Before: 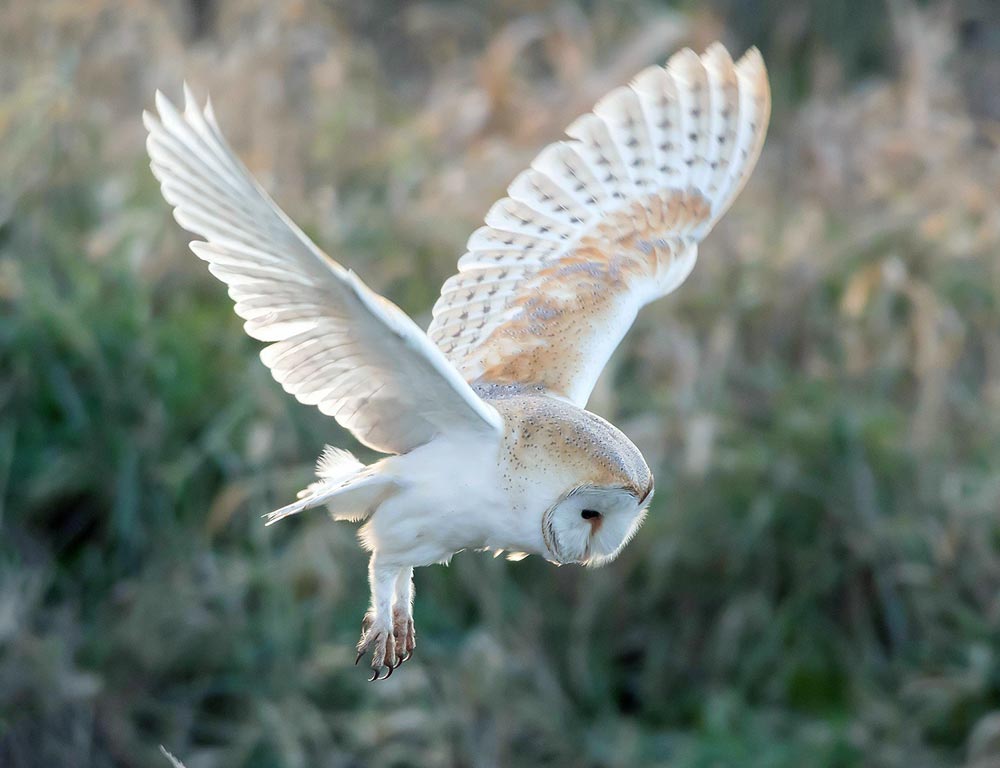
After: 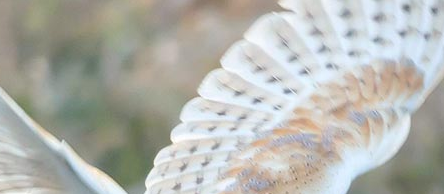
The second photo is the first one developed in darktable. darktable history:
crop: left 28.798%, top 16.867%, right 26.715%, bottom 57.818%
